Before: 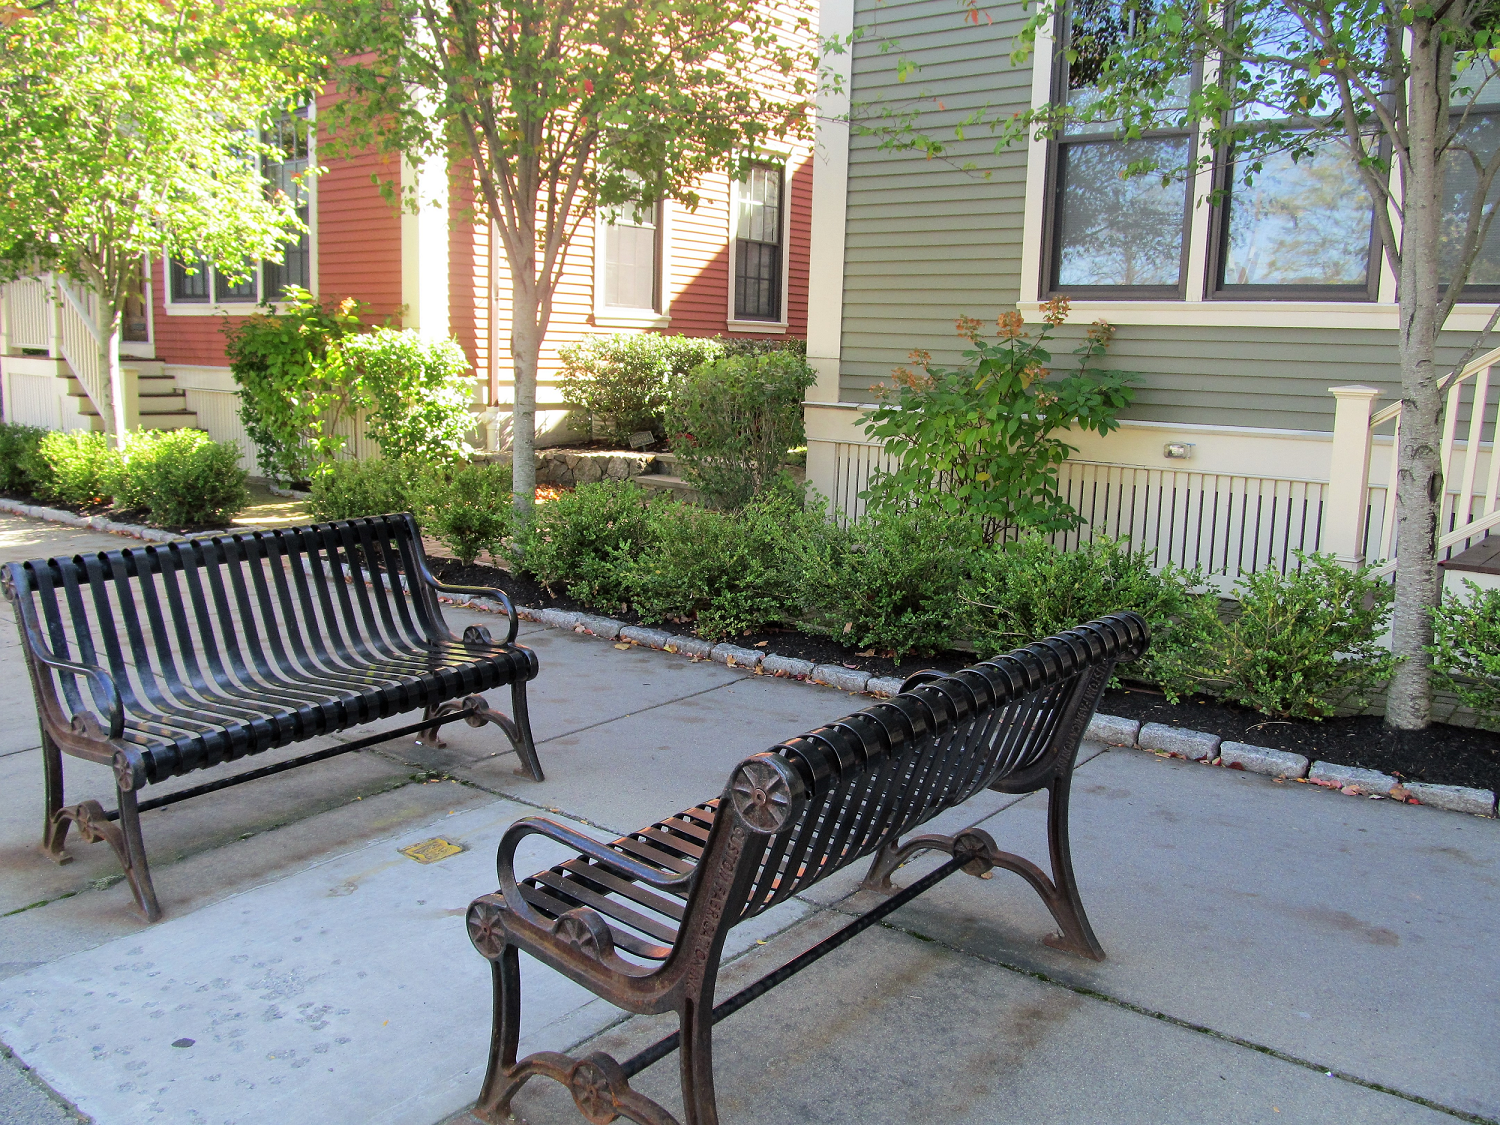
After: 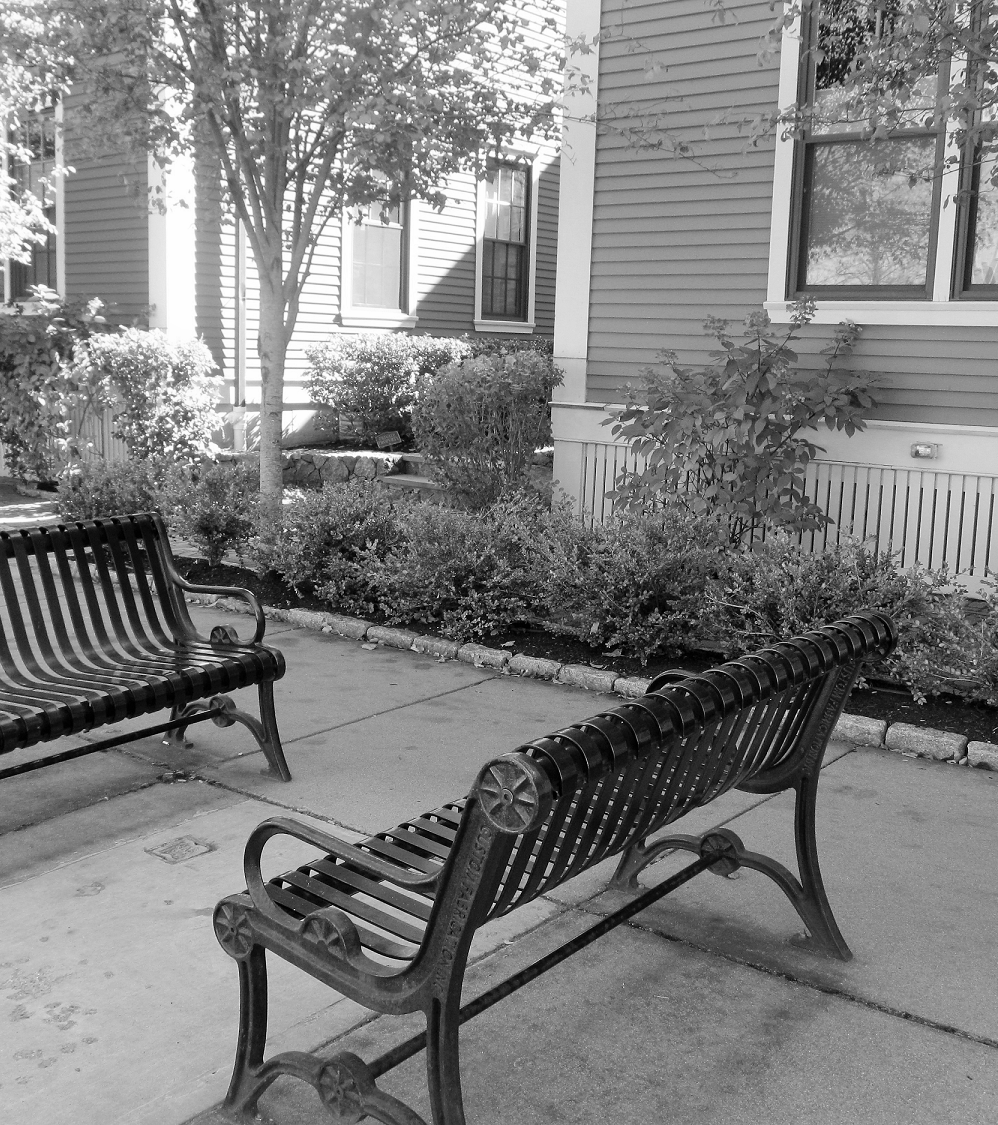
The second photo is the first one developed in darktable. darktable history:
monochrome: on, module defaults
crop: left 16.899%, right 16.556%
